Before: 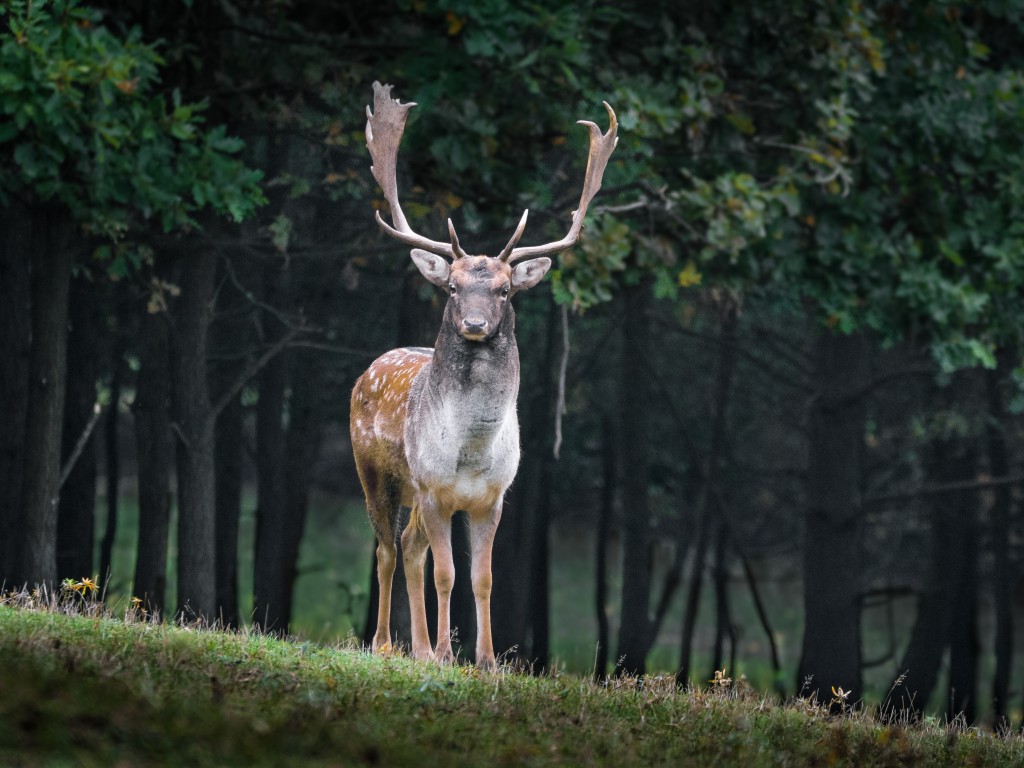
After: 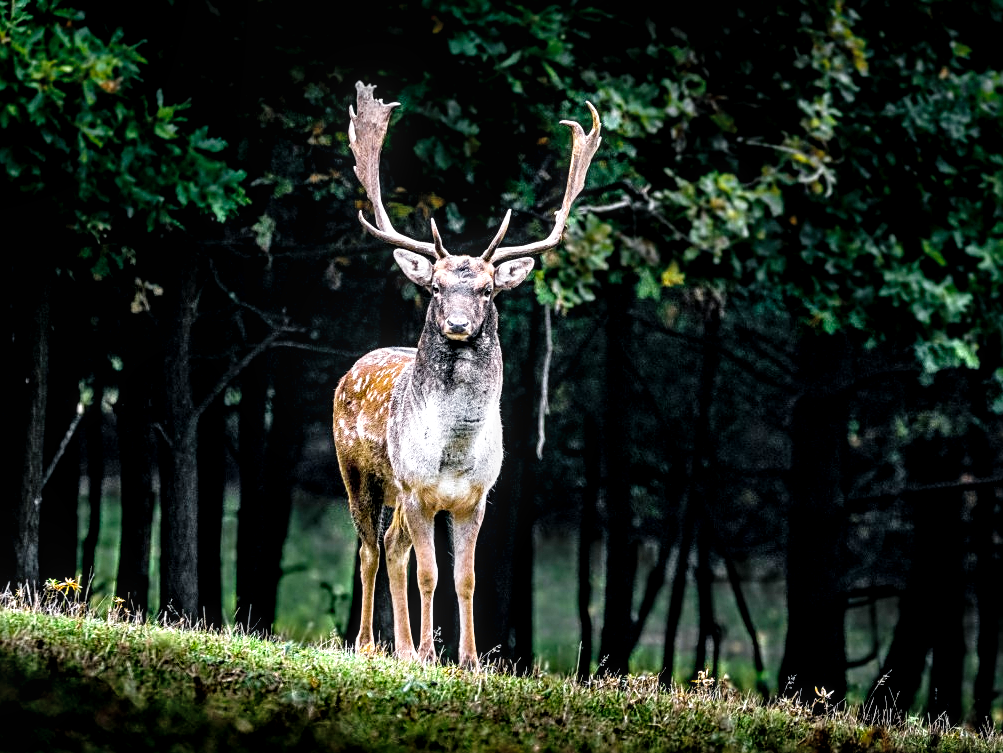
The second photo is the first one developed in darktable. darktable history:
crop: left 1.674%, right 0.28%, bottom 1.92%
local contrast: highlights 60%, shadows 62%, detail 160%
exposure: black level correction 0.016, exposure -0.009 EV, compensate highlight preservation false
sharpen: on, module defaults
tone curve: curves: ch0 [(0, 0.023) (0.113, 0.084) (0.285, 0.301) (0.673, 0.796) (0.845, 0.932) (0.994, 0.971)]; ch1 [(0, 0) (0.456, 0.437) (0.498, 0.5) (0.57, 0.559) (0.631, 0.639) (1, 1)]; ch2 [(0, 0) (0.417, 0.44) (0.46, 0.453) (0.502, 0.507) (0.55, 0.57) (0.67, 0.712) (1, 1)], preserve colors none
